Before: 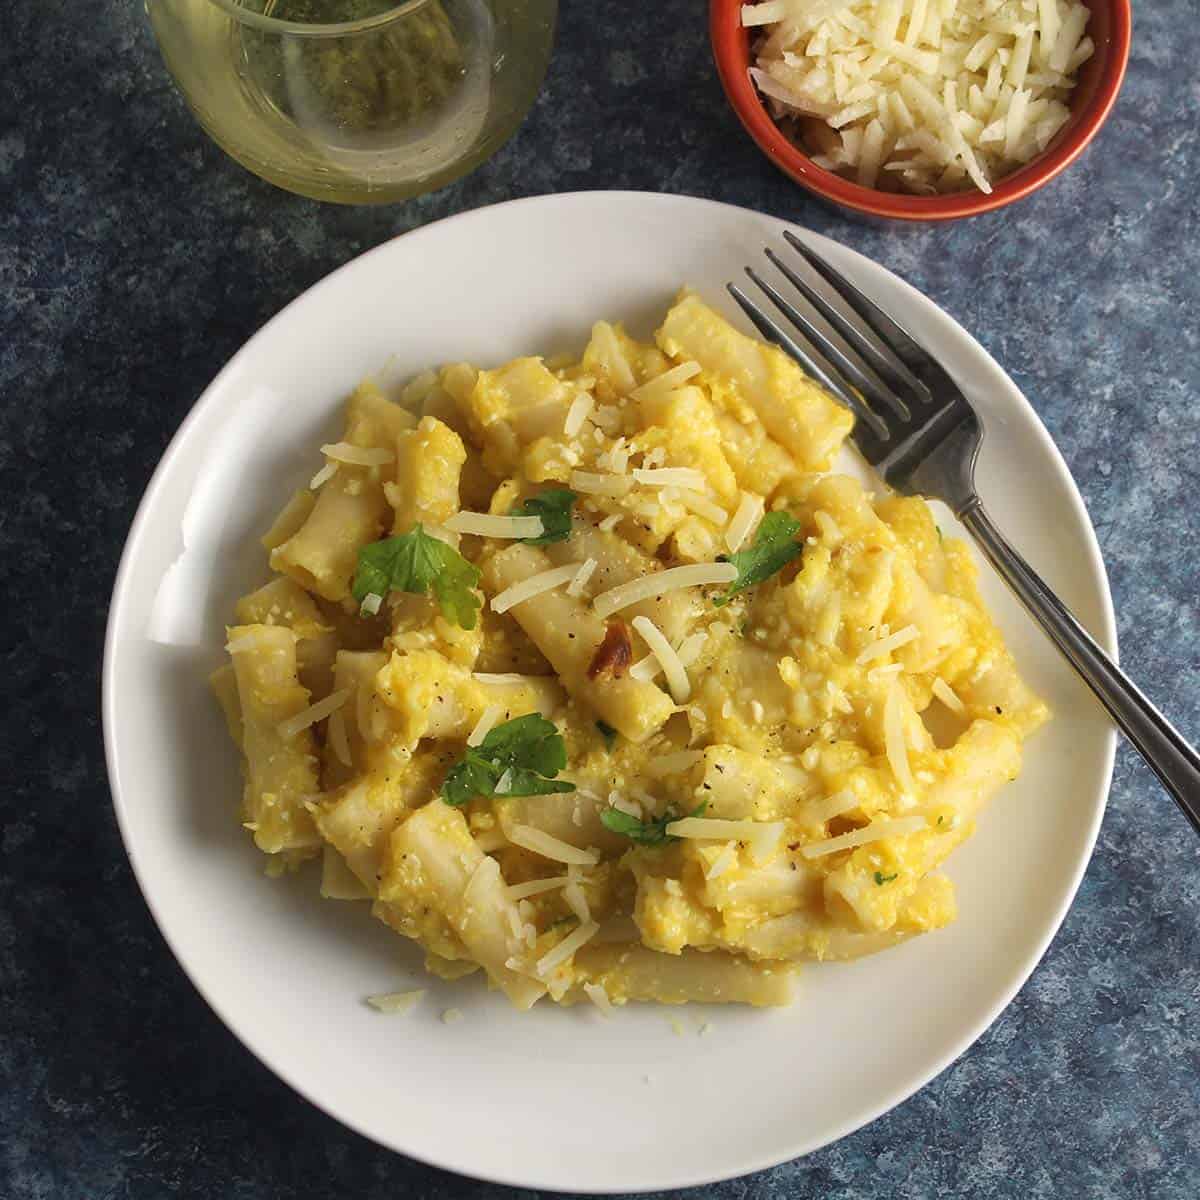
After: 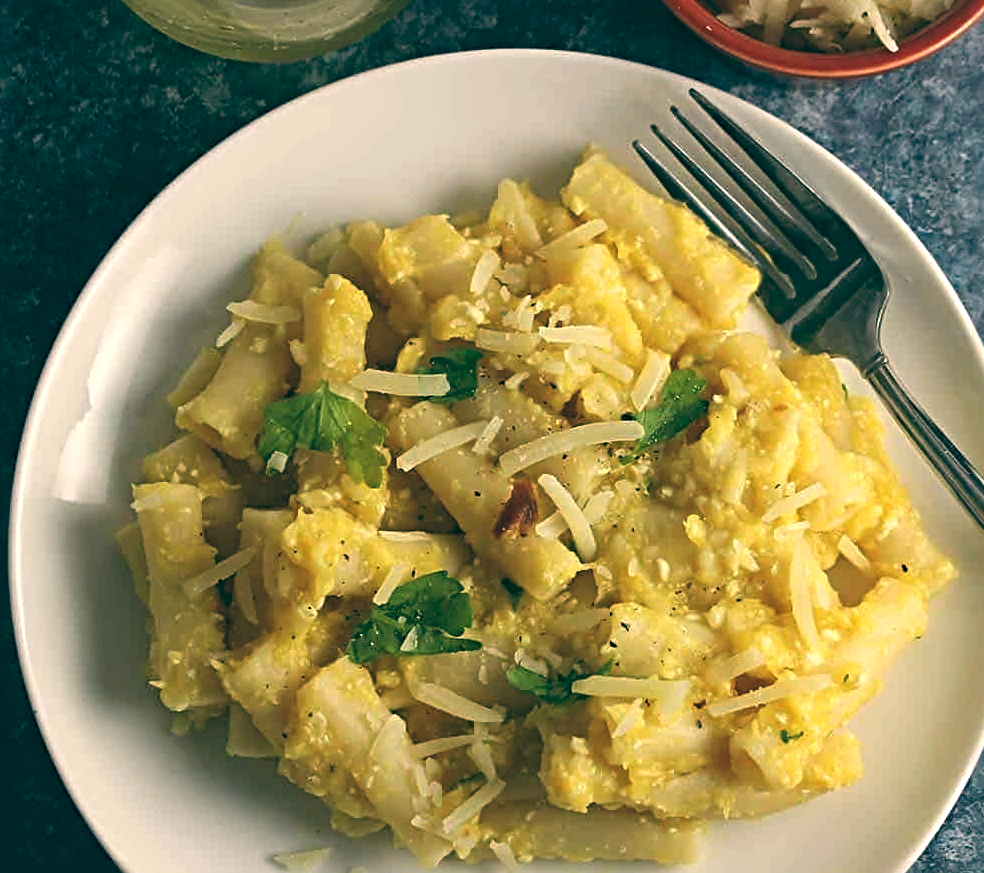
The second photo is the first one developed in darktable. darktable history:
color balance: lift [1.005, 0.99, 1.007, 1.01], gamma [1, 0.979, 1.011, 1.021], gain [0.923, 1.098, 1.025, 0.902], input saturation 90.45%, contrast 7.73%, output saturation 105.91%
sharpen: radius 4.883
crop: left 7.856%, top 11.836%, right 10.12%, bottom 15.387%
